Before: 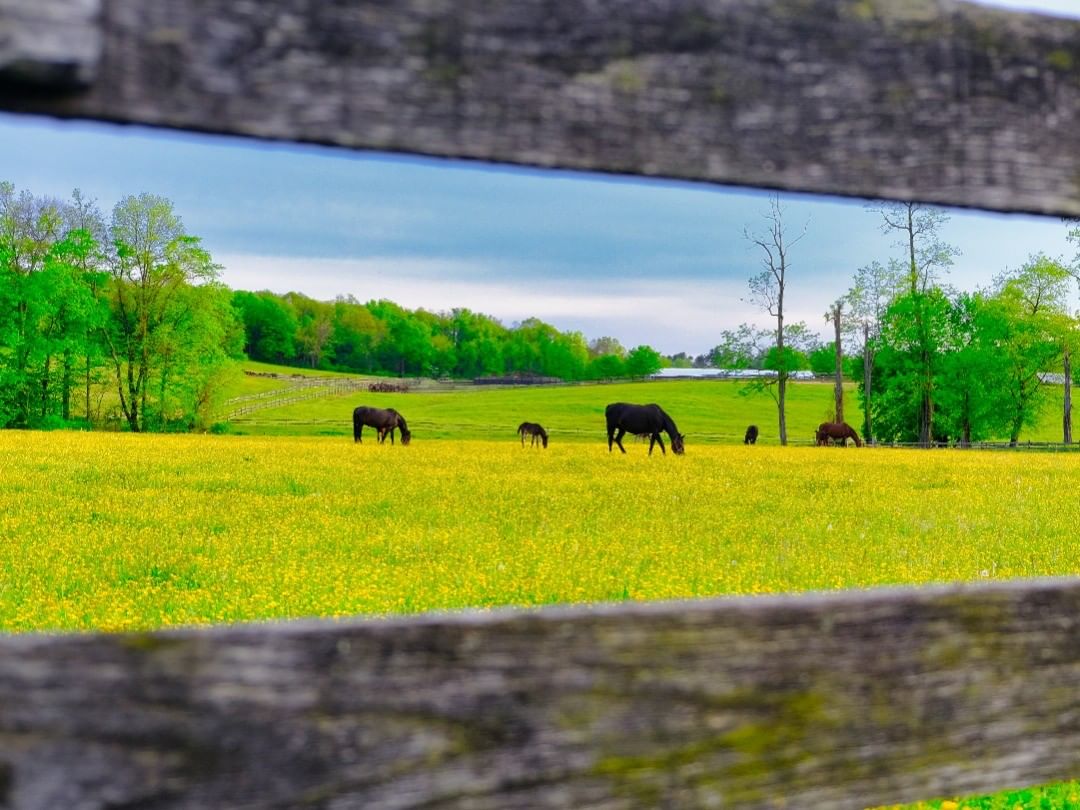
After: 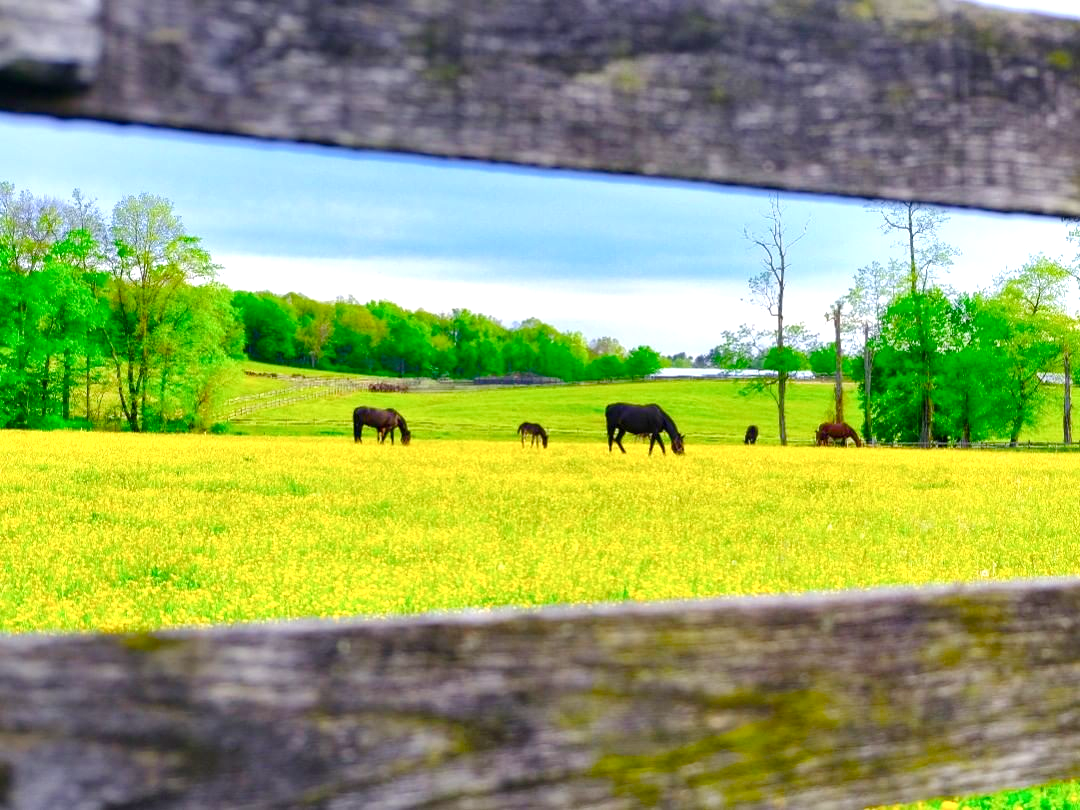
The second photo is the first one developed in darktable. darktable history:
color balance rgb: perceptual saturation grading › global saturation 20%, perceptual saturation grading › highlights -25%, perceptual saturation grading › shadows 50%
exposure: black level correction 0, exposure 0.7 EV, compensate exposure bias true, compensate highlight preservation false
